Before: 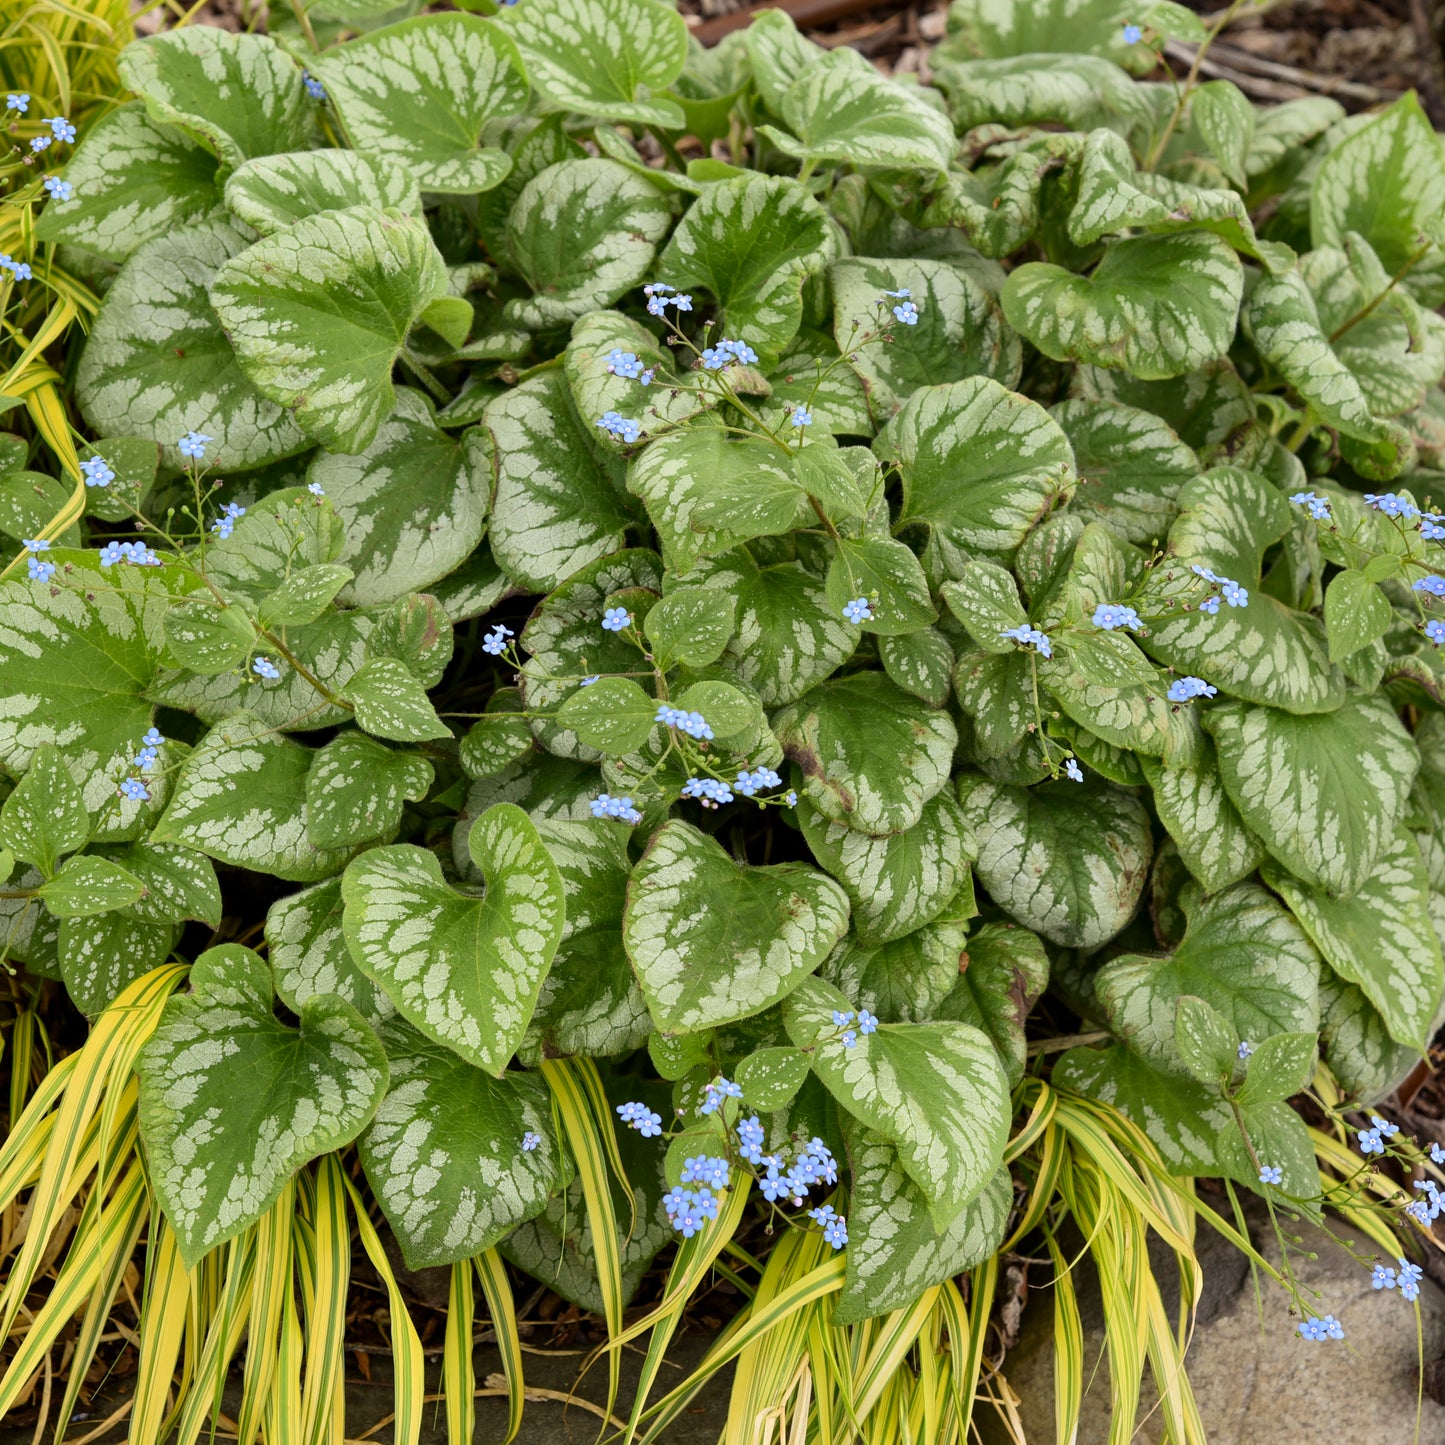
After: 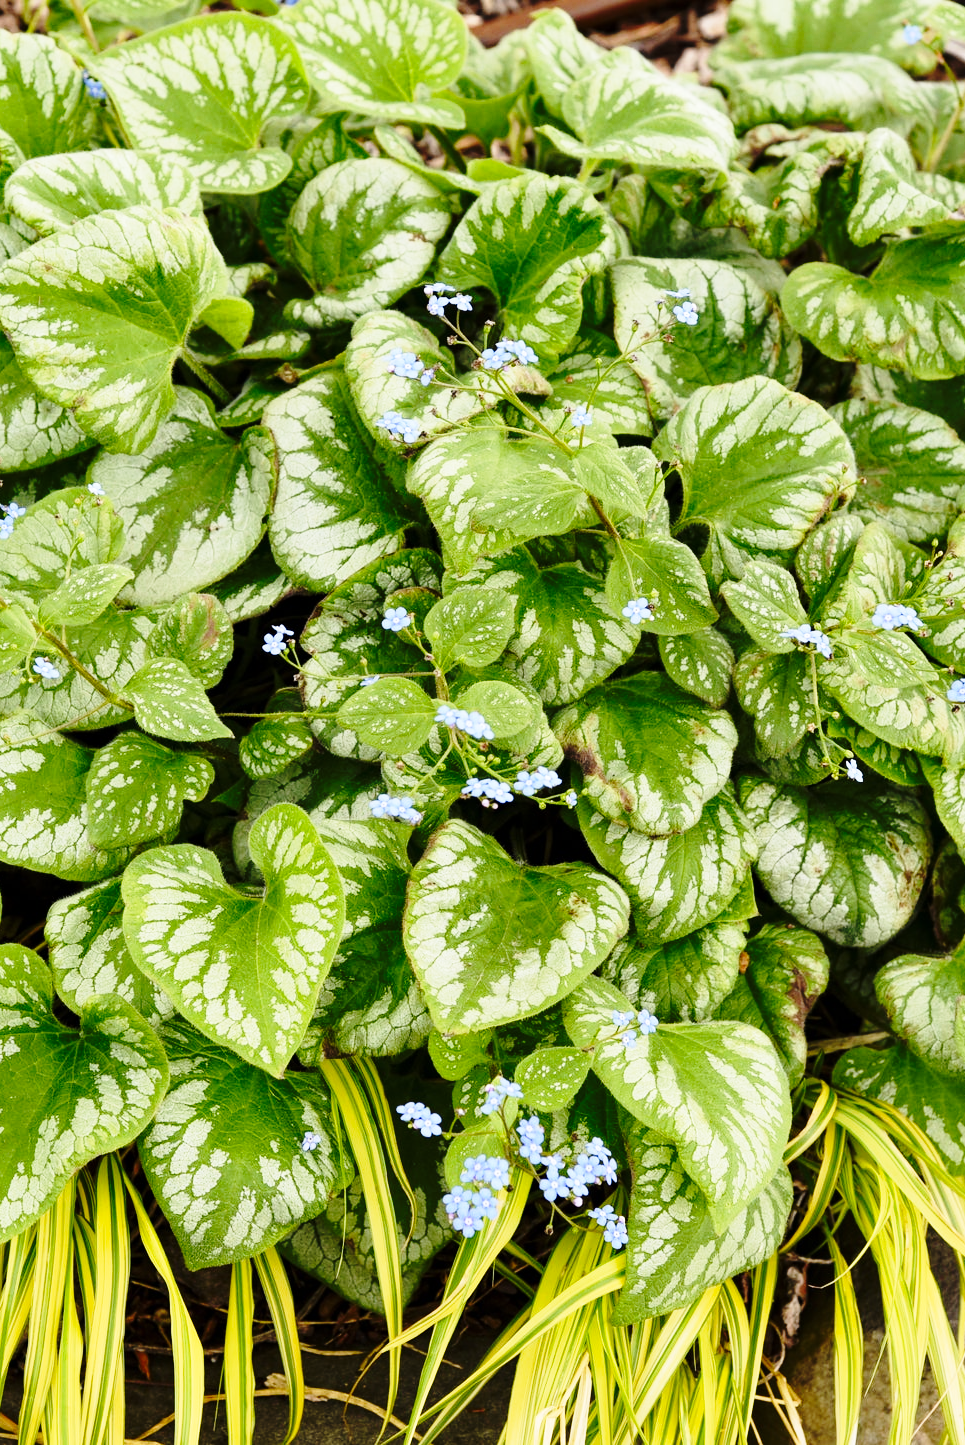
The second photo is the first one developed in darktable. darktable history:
crop and rotate: left 15.27%, right 17.897%
color calibration: gray › normalize channels true, illuminant same as pipeline (D50), adaptation XYZ, x 0.346, y 0.358, temperature 5011.68 K, gamut compression 0.014
base curve: curves: ch0 [(0, 0) (0.04, 0.03) (0.133, 0.232) (0.448, 0.748) (0.843, 0.968) (1, 1)], preserve colors none
